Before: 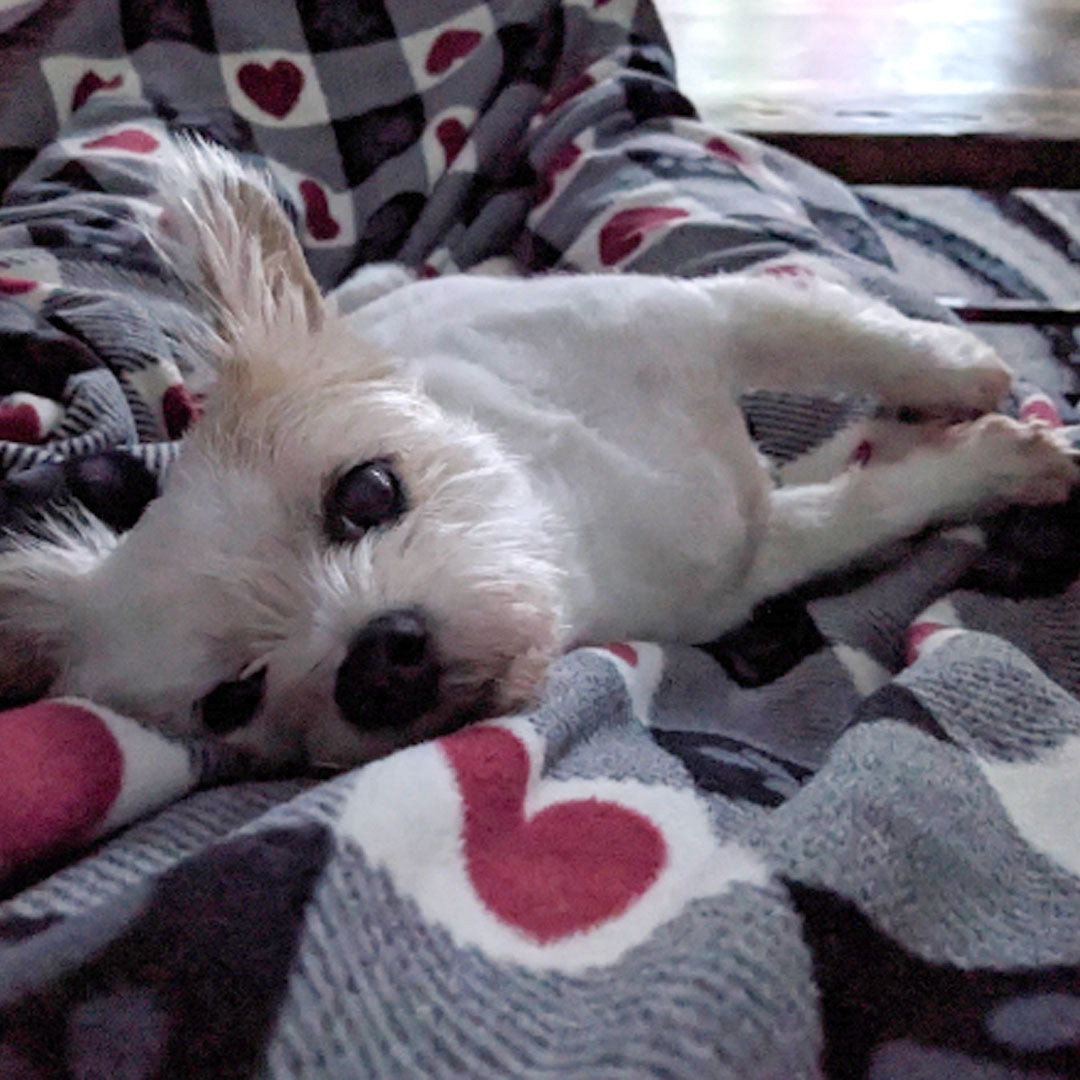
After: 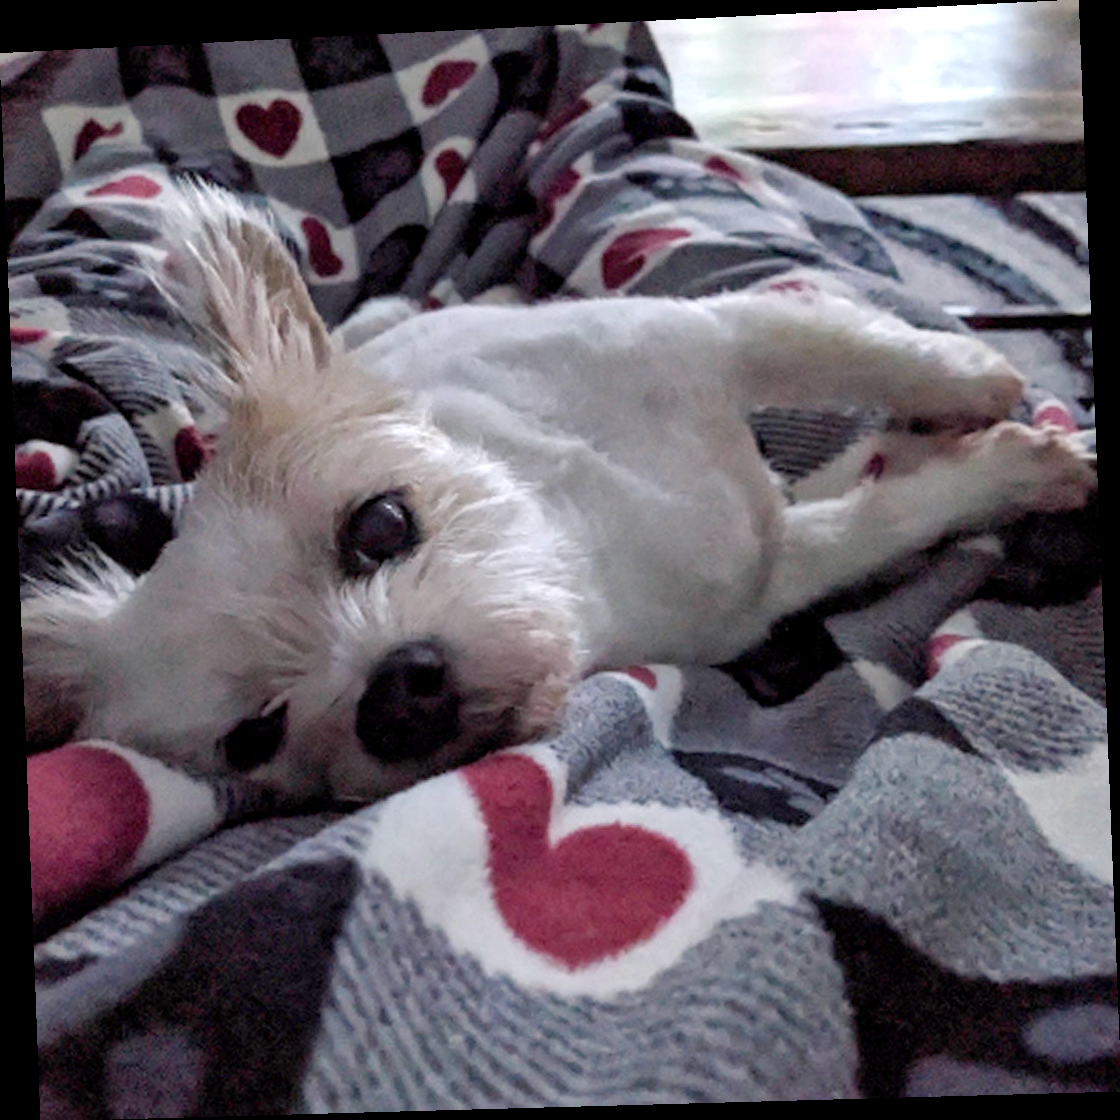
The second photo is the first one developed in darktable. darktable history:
local contrast: mode bilateral grid, contrast 20, coarseness 50, detail 120%, midtone range 0.2
rotate and perspective: rotation -2.22°, lens shift (horizontal) -0.022, automatic cropping off
shadows and highlights: shadows 22.7, highlights -48.71, soften with gaussian
